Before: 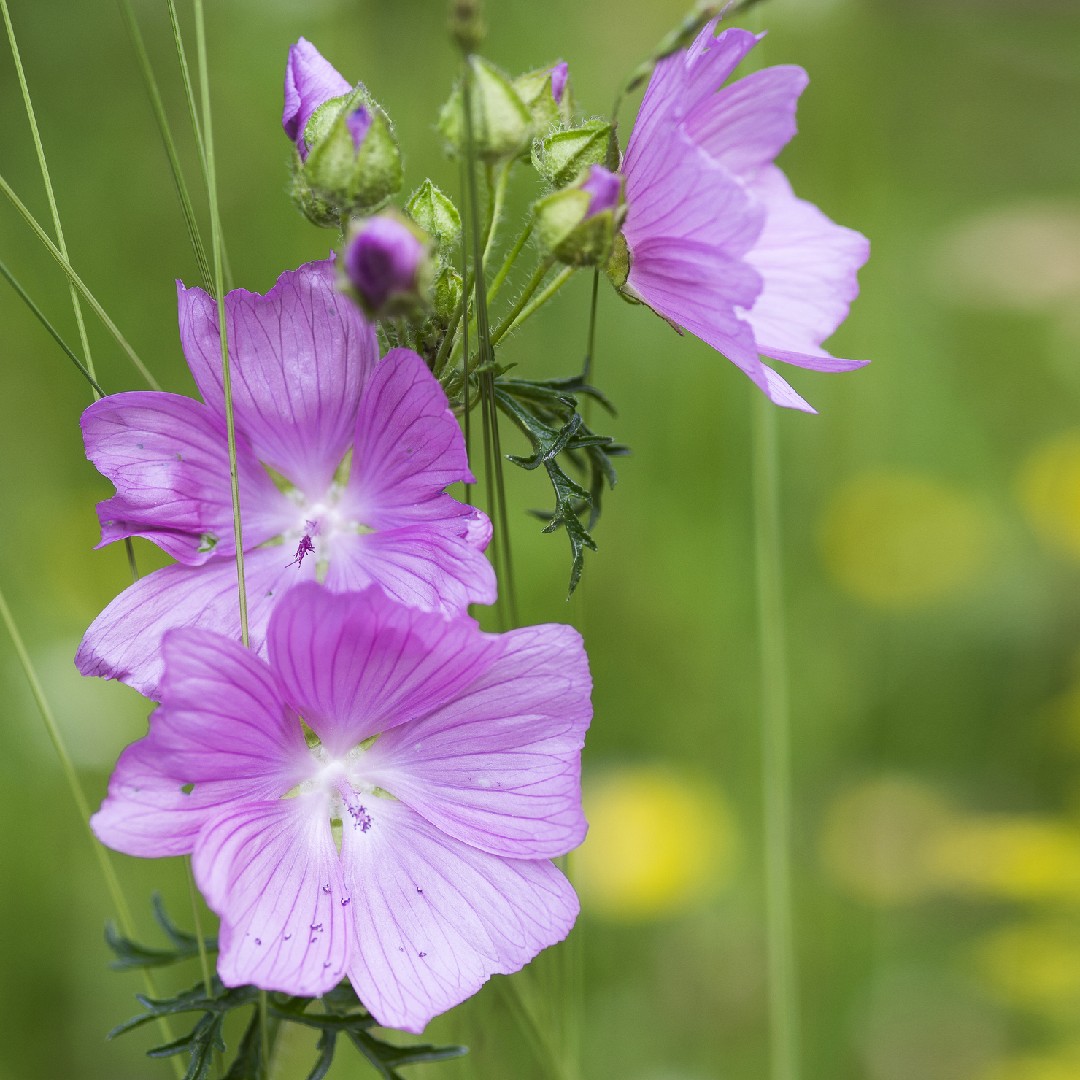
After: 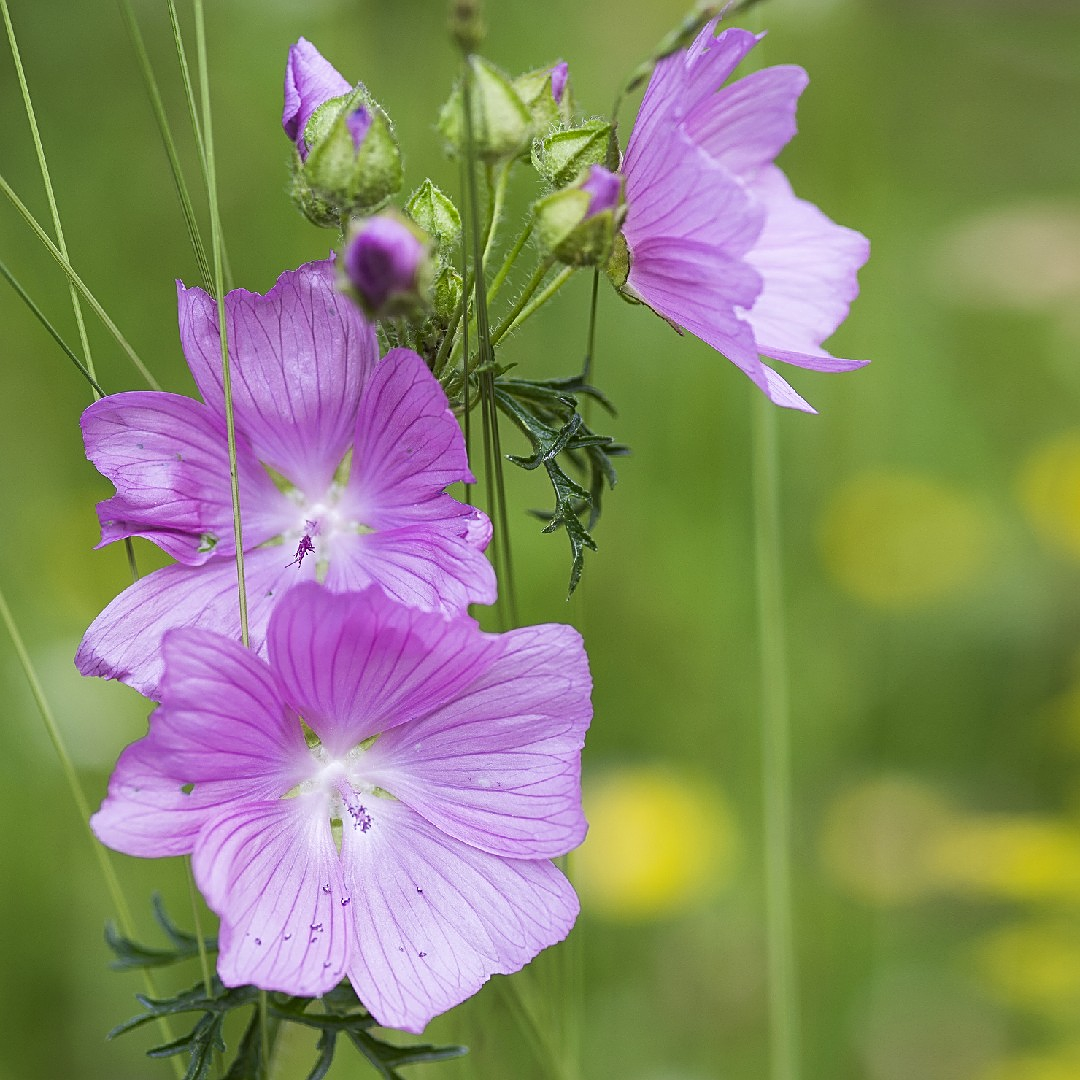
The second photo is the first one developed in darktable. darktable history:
shadows and highlights: shadows 10.44, white point adjustment 0.834, highlights -40.38
sharpen: on, module defaults
